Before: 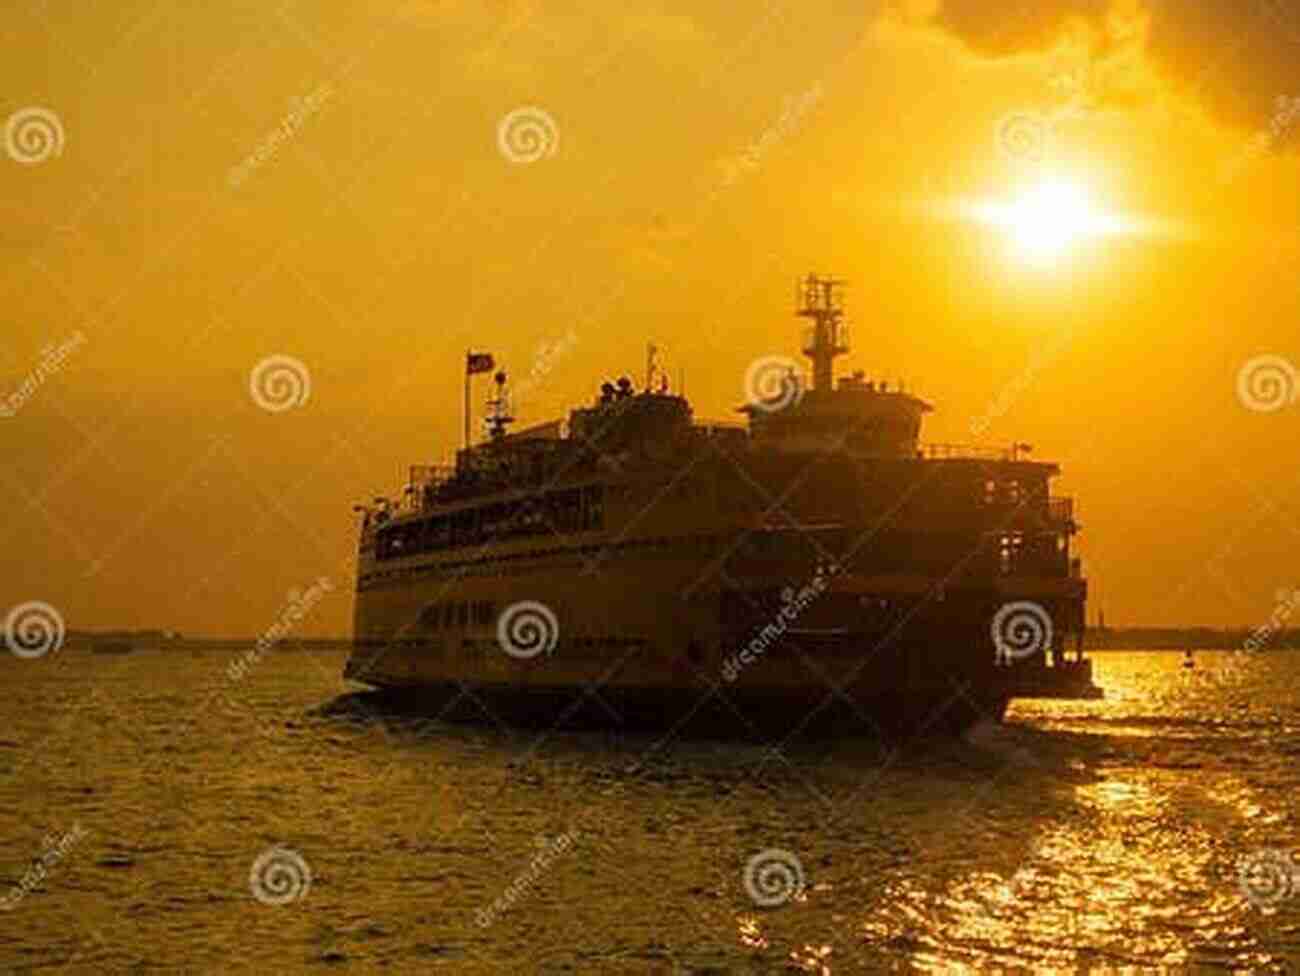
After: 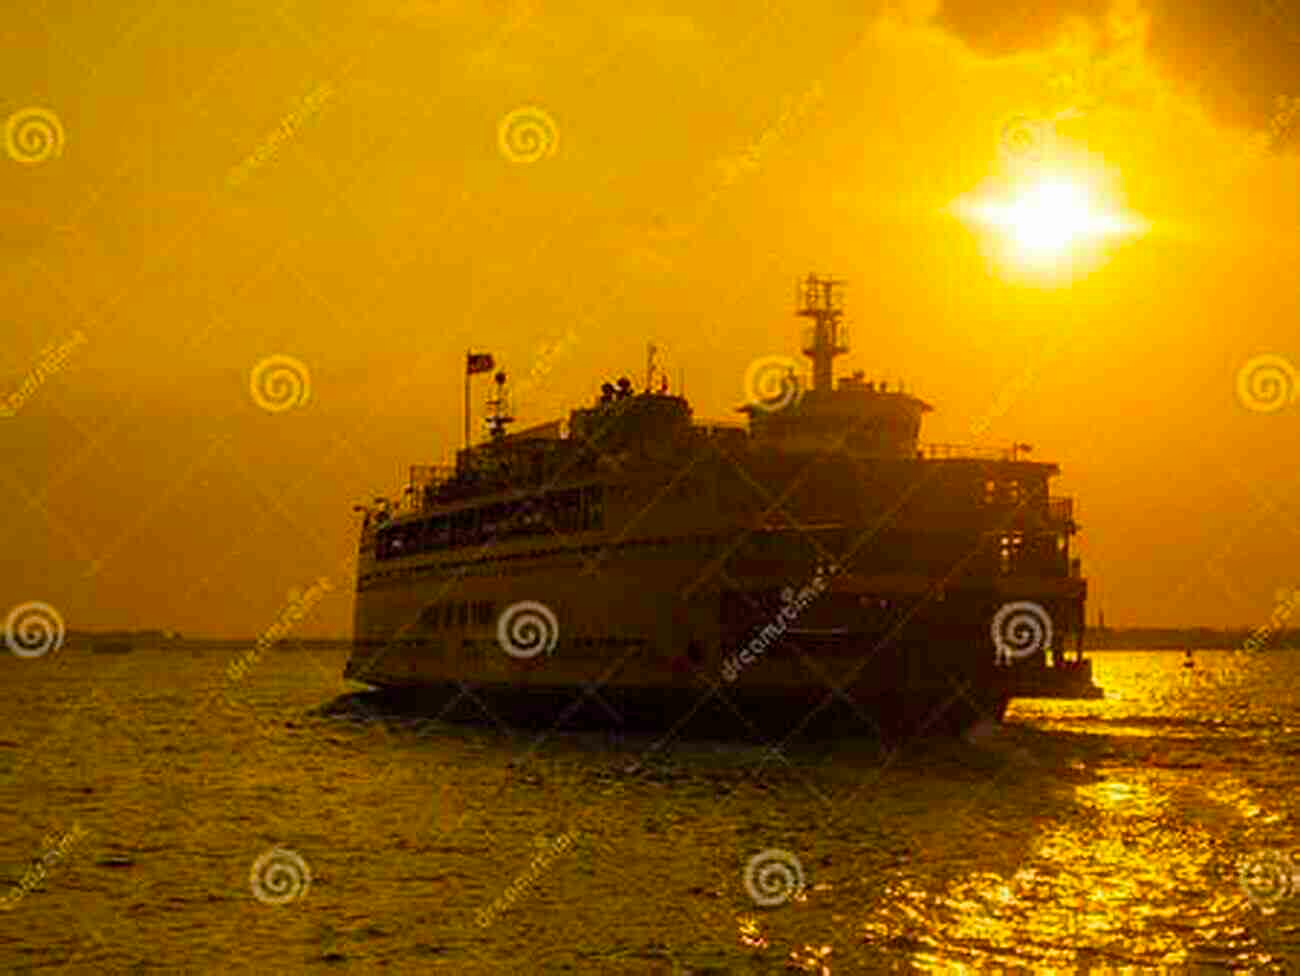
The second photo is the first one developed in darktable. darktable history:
color balance rgb: linear chroma grading › global chroma 10%, perceptual saturation grading › global saturation 30%, global vibrance 10%
tone equalizer: on, module defaults
